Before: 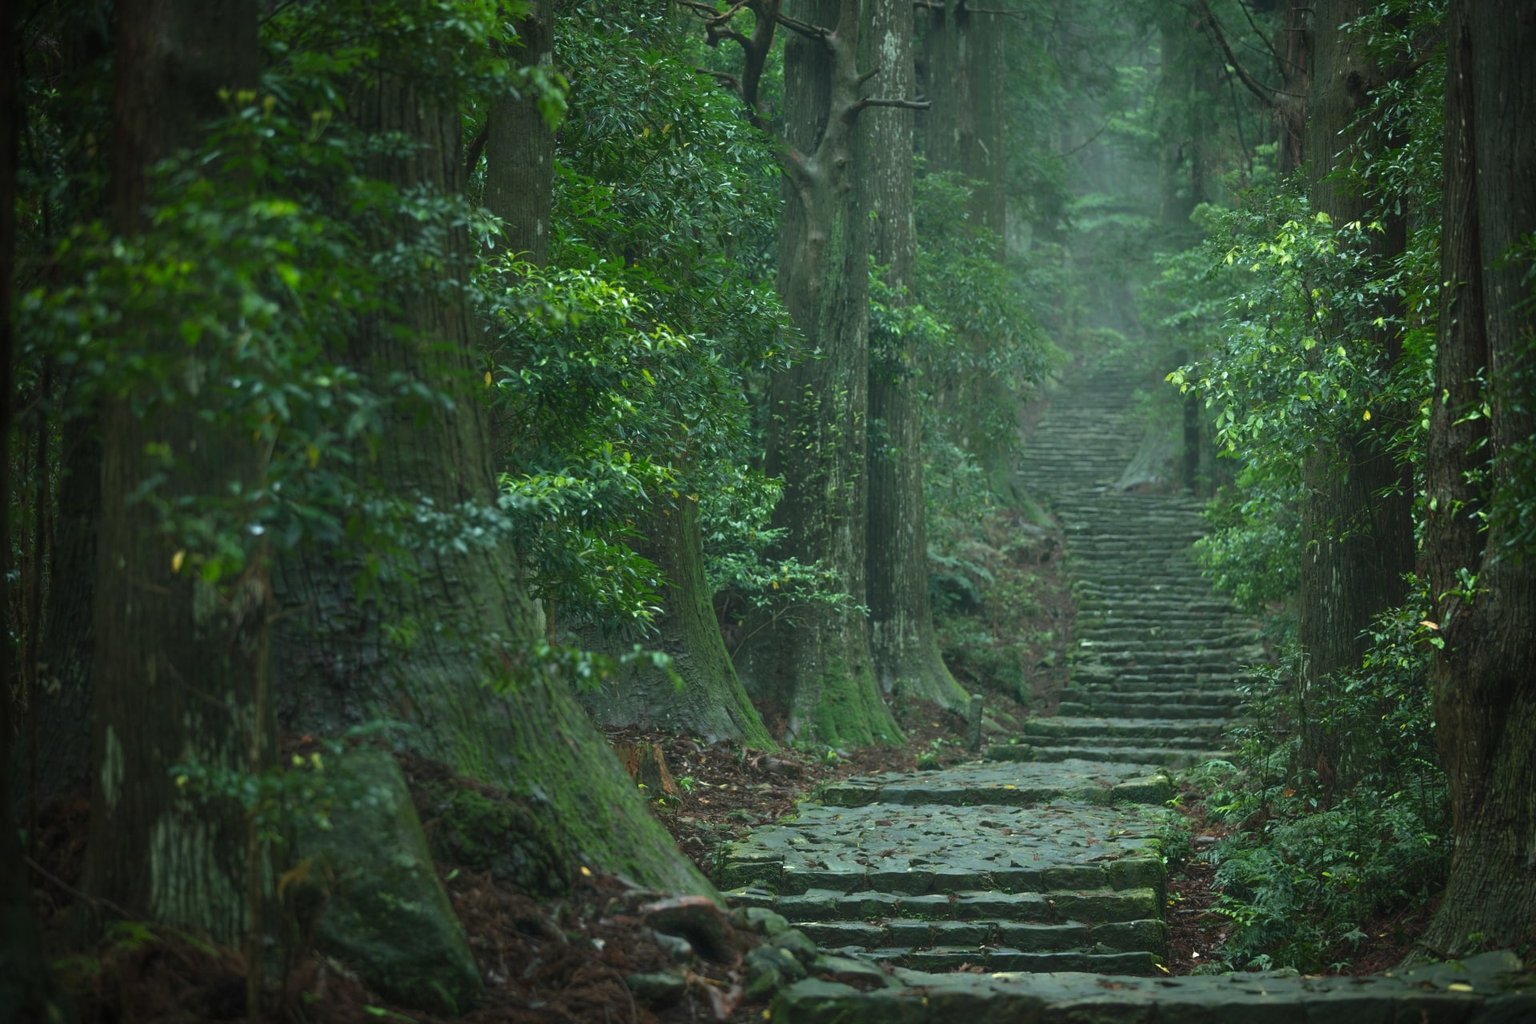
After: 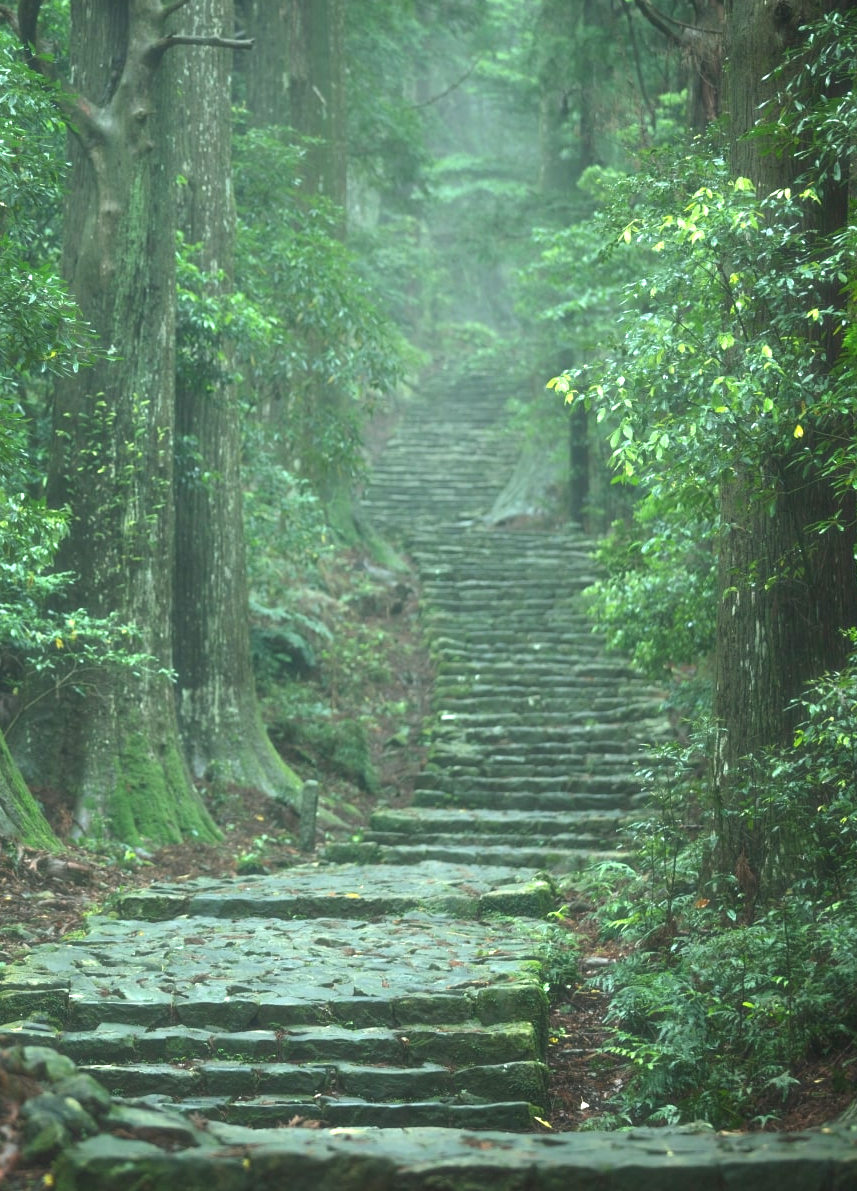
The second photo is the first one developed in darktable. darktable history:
haze removal: strength -0.102, compatibility mode true, adaptive false
crop: left 47.405%, top 6.928%, right 7.936%
exposure: black level correction 0, exposure 1.101 EV, compensate exposure bias true, compensate highlight preservation false
